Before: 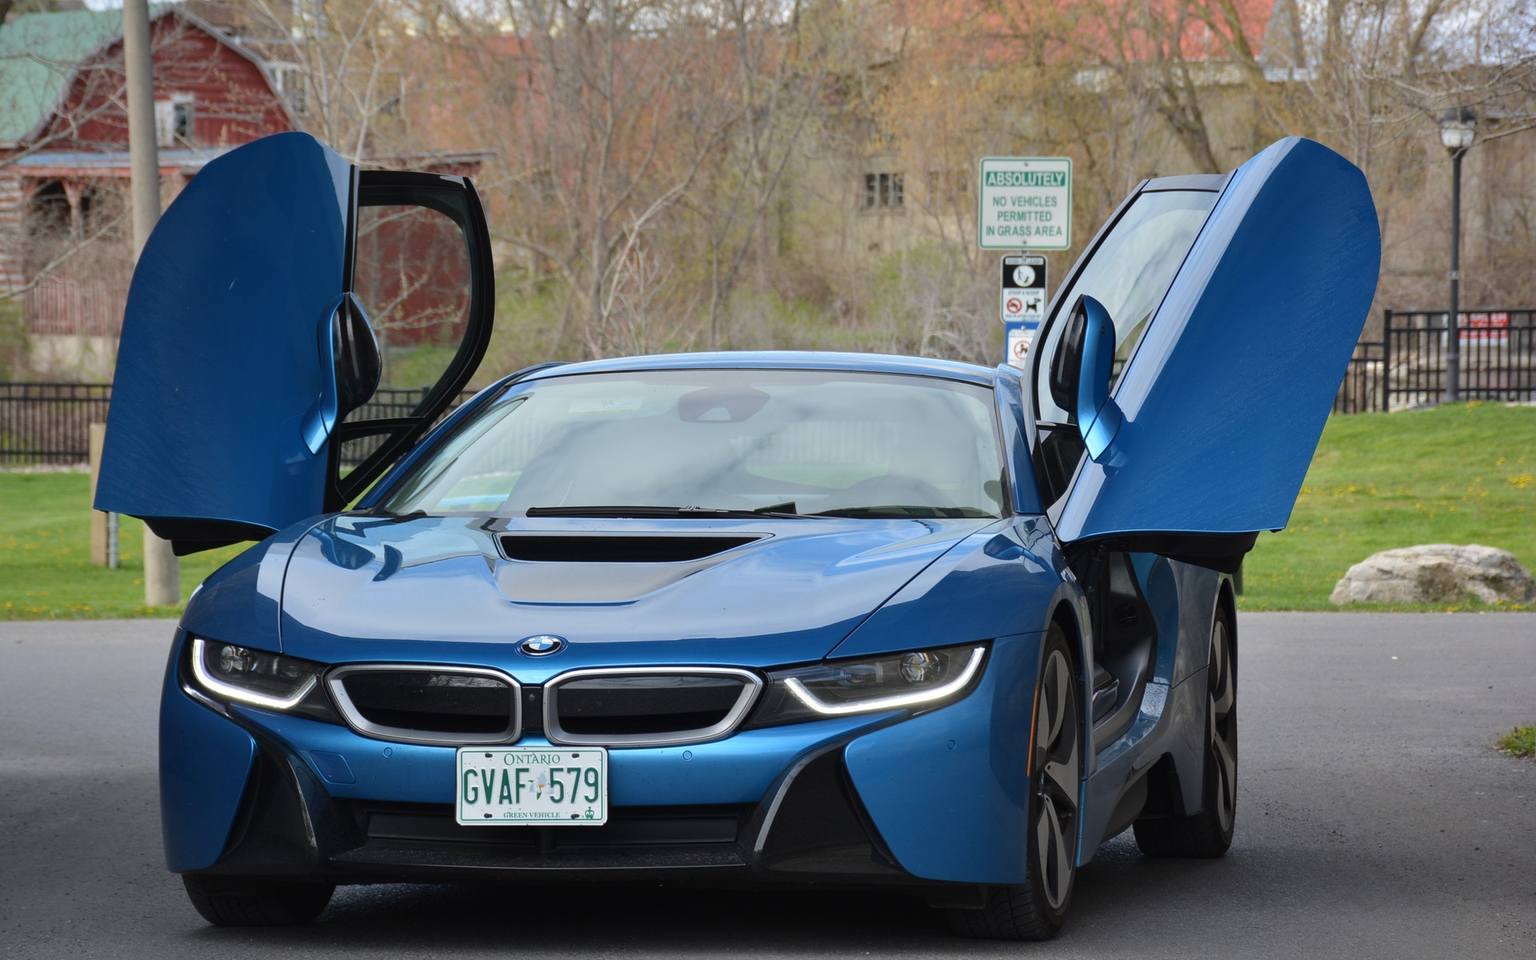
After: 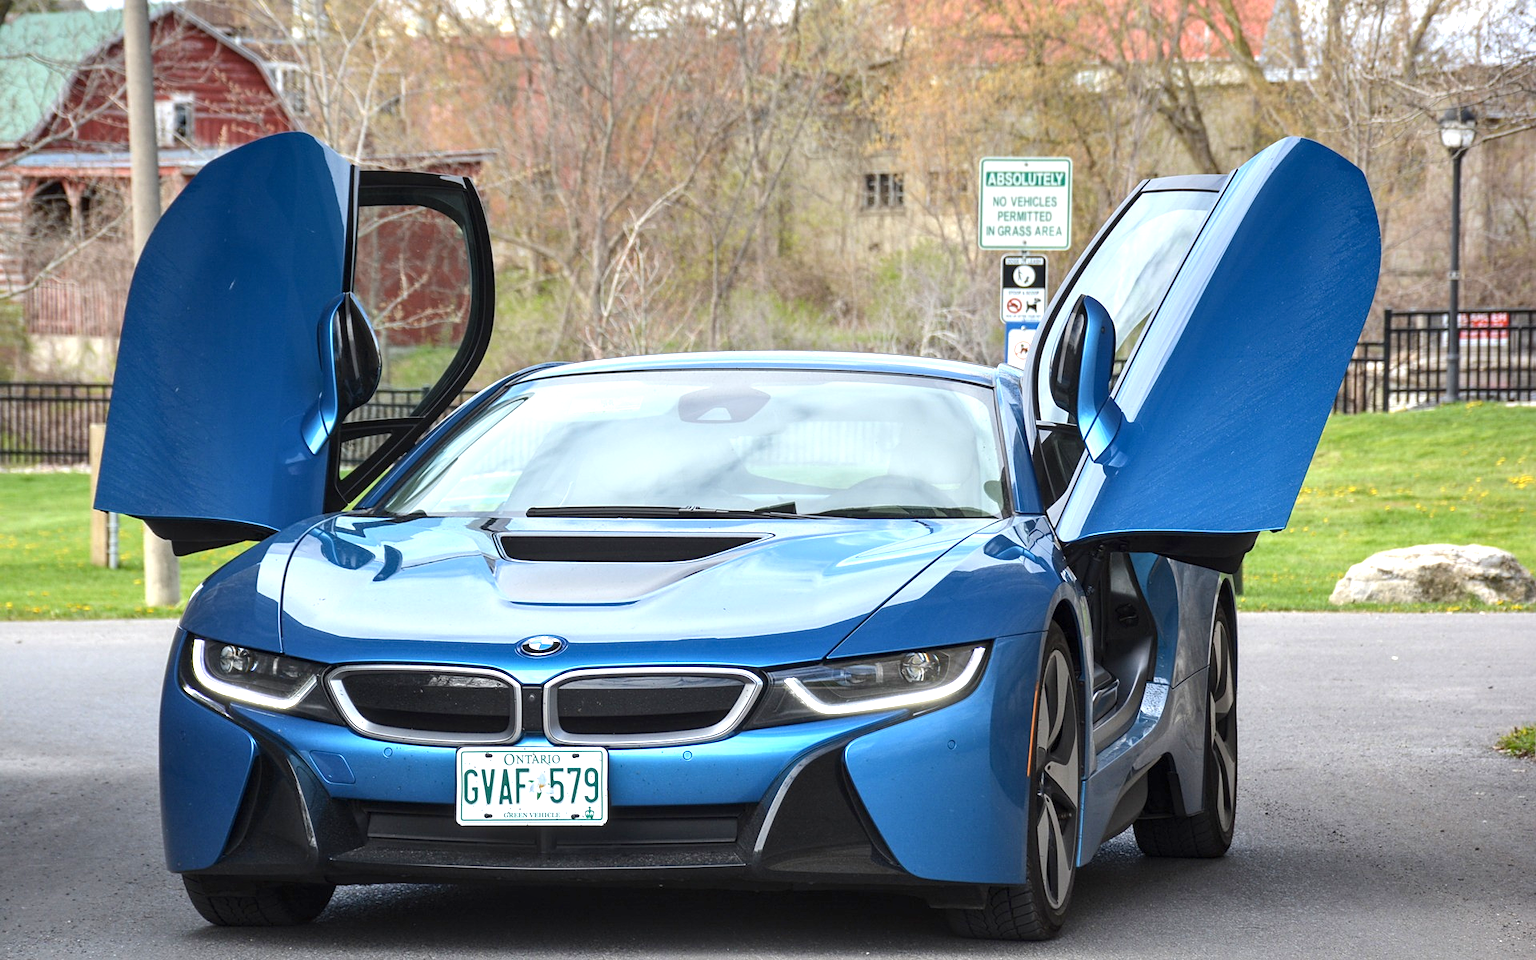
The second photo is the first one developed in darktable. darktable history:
sharpen: amount 0.2
local contrast: detail 130%
exposure: black level correction 0, exposure 1.4 EV, compensate highlight preservation false
graduated density: rotation 5.63°, offset 76.9
